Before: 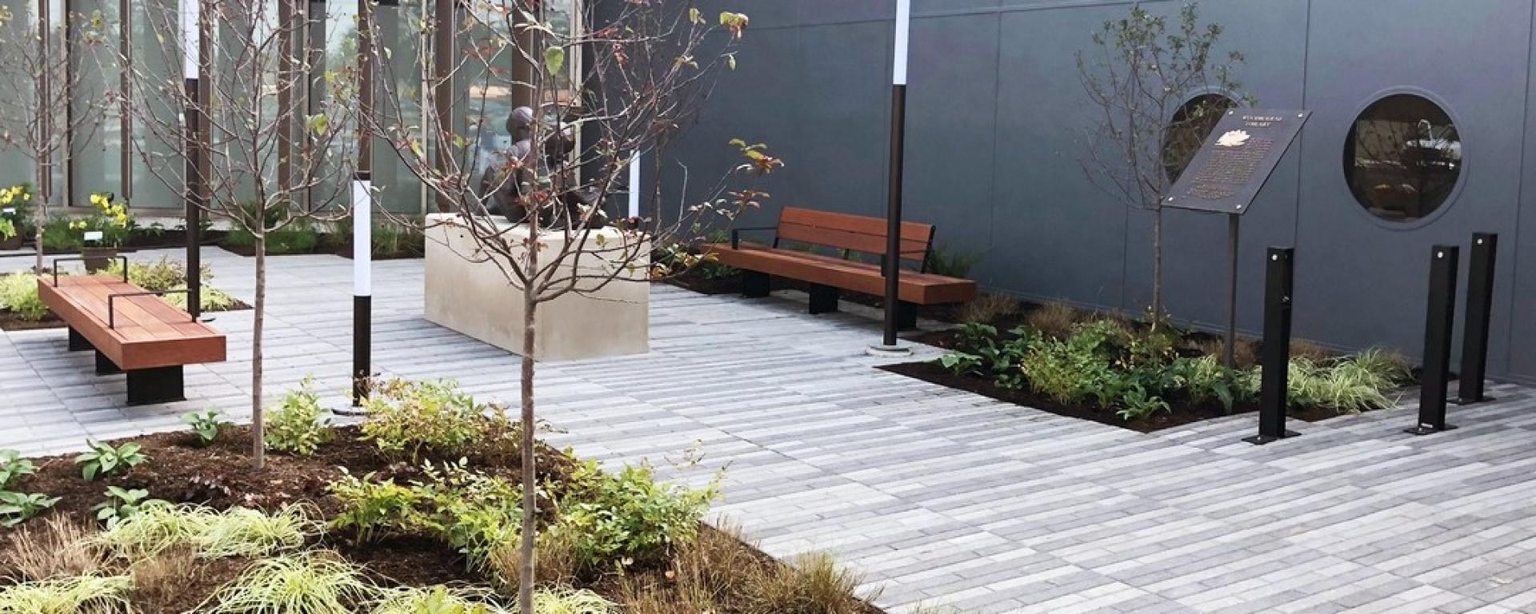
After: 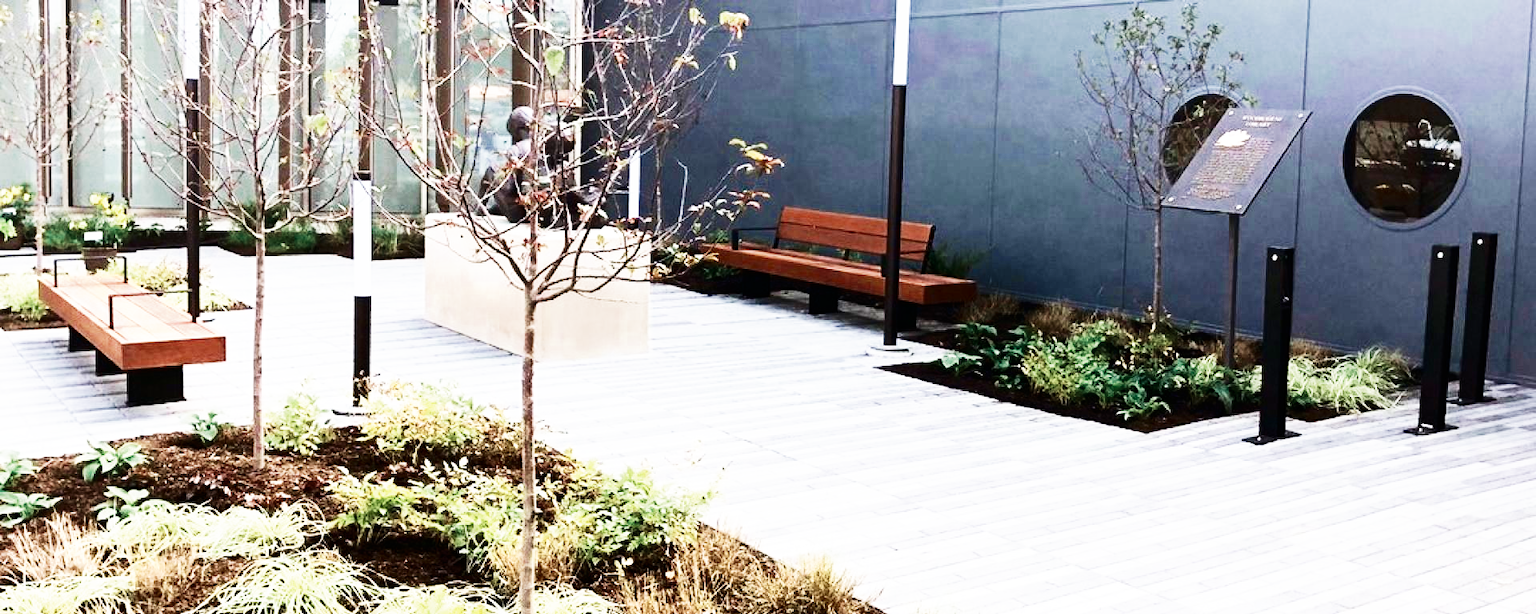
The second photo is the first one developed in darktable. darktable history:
base curve: curves: ch0 [(0, 0) (0.007, 0.004) (0.027, 0.03) (0.046, 0.07) (0.207, 0.54) (0.442, 0.872) (0.673, 0.972) (1, 1)], preserve colors none
color zones: curves: ch0 [(0, 0.5) (0.125, 0.4) (0.25, 0.5) (0.375, 0.4) (0.5, 0.4) (0.625, 0.35) (0.75, 0.35) (0.875, 0.5)]; ch1 [(0, 0.35) (0.125, 0.45) (0.25, 0.35) (0.375, 0.35) (0.5, 0.35) (0.625, 0.35) (0.75, 0.45) (0.875, 0.35)]; ch2 [(0, 0.6) (0.125, 0.5) (0.25, 0.5) (0.375, 0.6) (0.5, 0.6) (0.625, 0.5) (0.75, 0.5) (0.875, 0.5)]
contrast brightness saturation: contrast 0.282
velvia: on, module defaults
